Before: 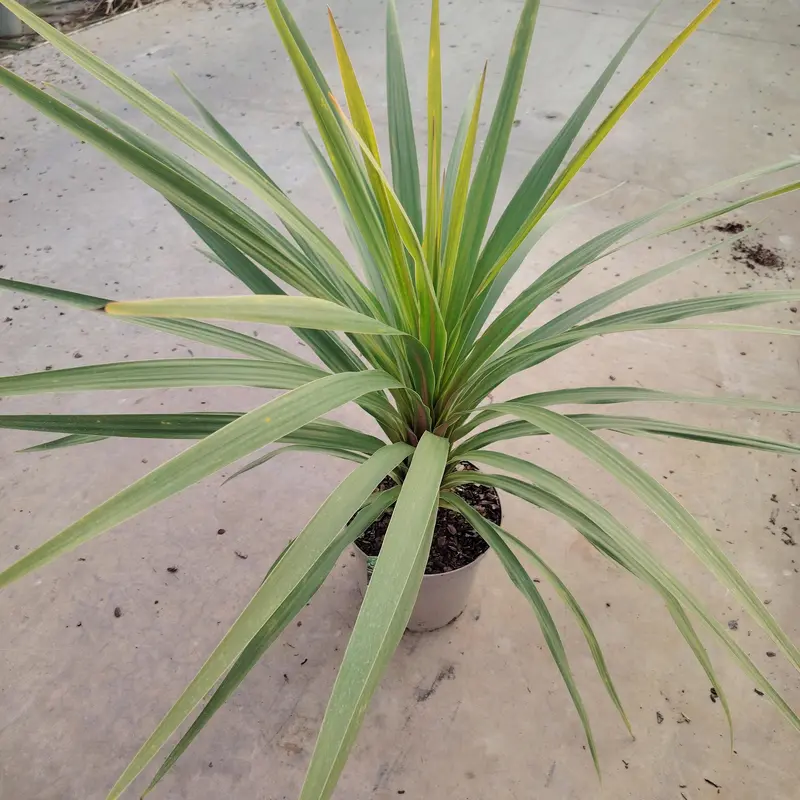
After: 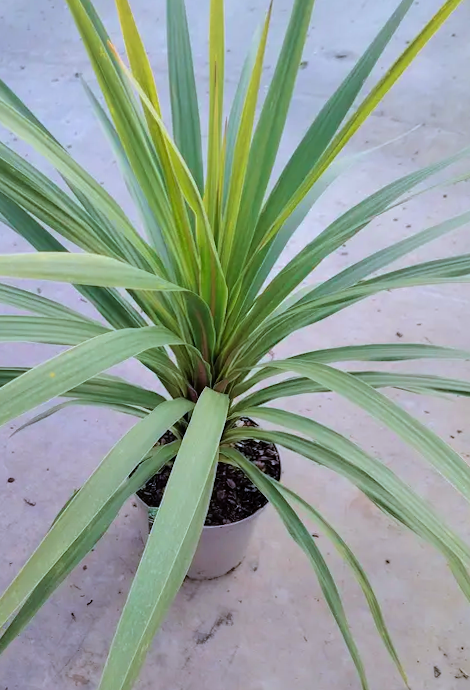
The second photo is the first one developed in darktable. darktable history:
rgb curve: curves: ch0 [(0, 0) (0.136, 0.078) (0.262, 0.245) (0.414, 0.42) (1, 1)], compensate middle gray true, preserve colors basic power
crop and rotate: left 22.918%, top 5.629%, right 14.711%, bottom 2.247%
rotate and perspective: rotation 0.062°, lens shift (vertical) 0.115, lens shift (horizontal) -0.133, crop left 0.047, crop right 0.94, crop top 0.061, crop bottom 0.94
velvia: on, module defaults
white balance: red 0.948, green 1.02, blue 1.176
